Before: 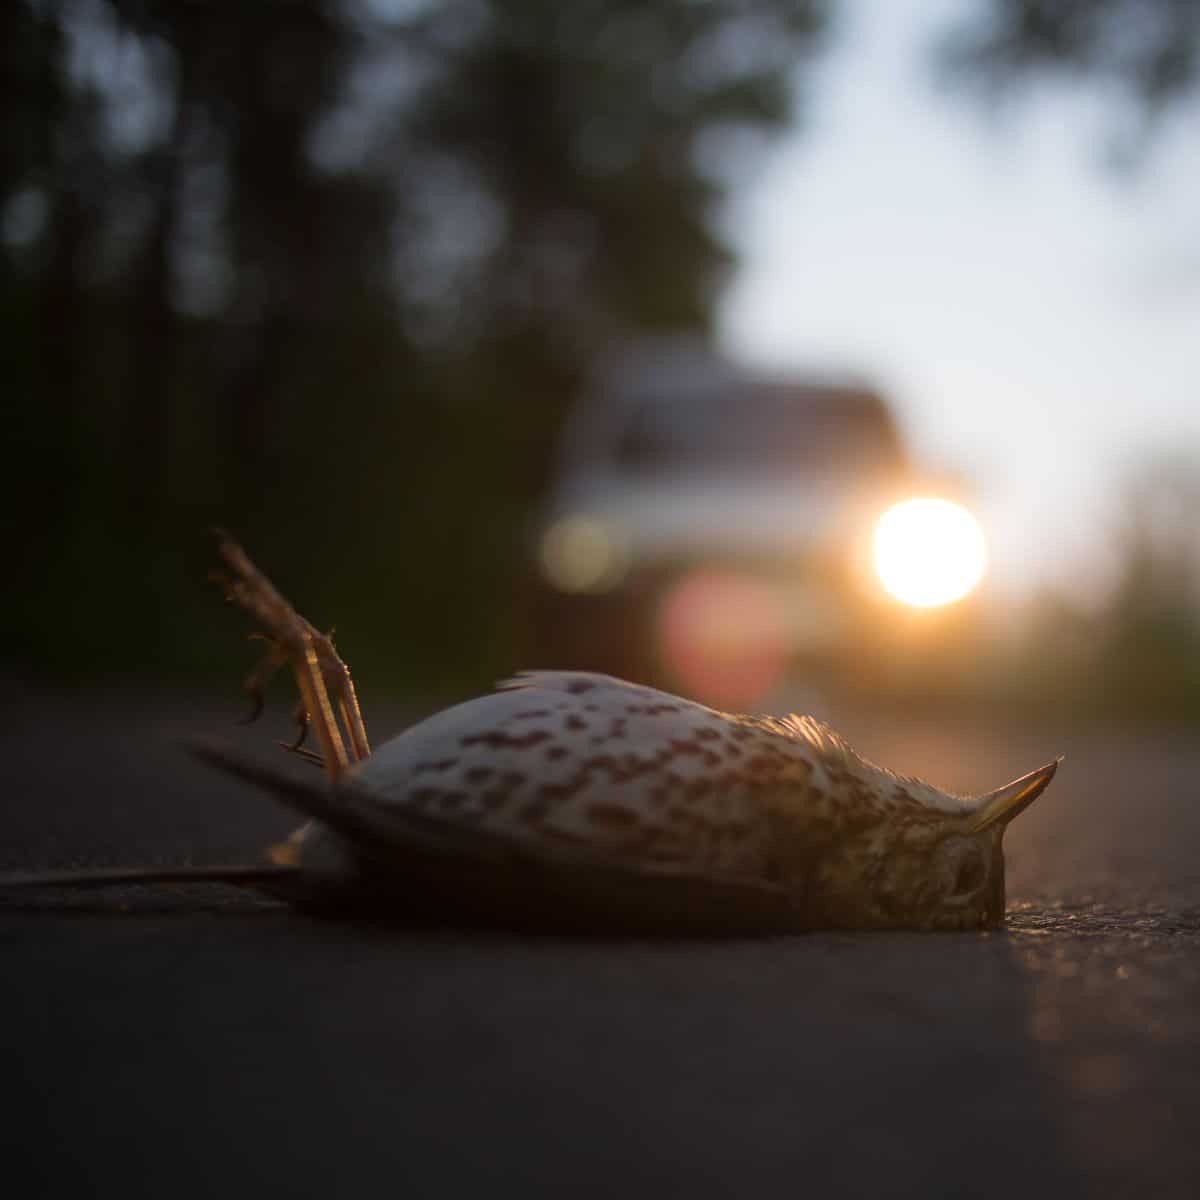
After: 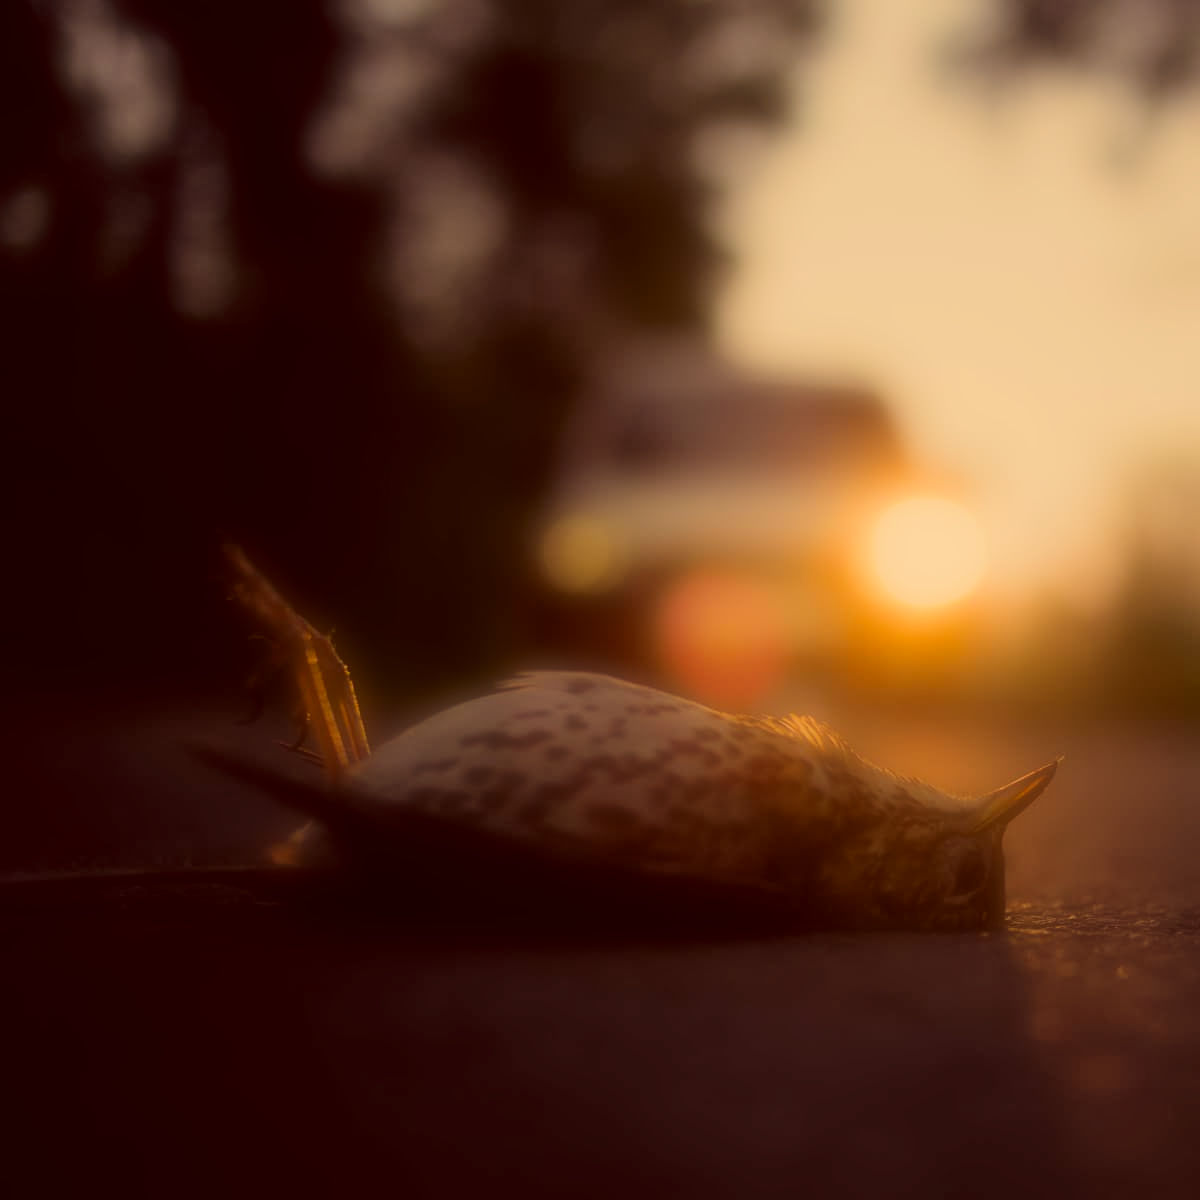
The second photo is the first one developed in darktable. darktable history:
color correction: highlights a* 10.12, highlights b* 39.04, shadows a* 14.62, shadows b* 3.37
filmic rgb: black relative exposure -7.65 EV, white relative exposure 4.56 EV, hardness 3.61, color science v6 (2022)
white balance: red 1.029, blue 0.92
soften: on, module defaults
